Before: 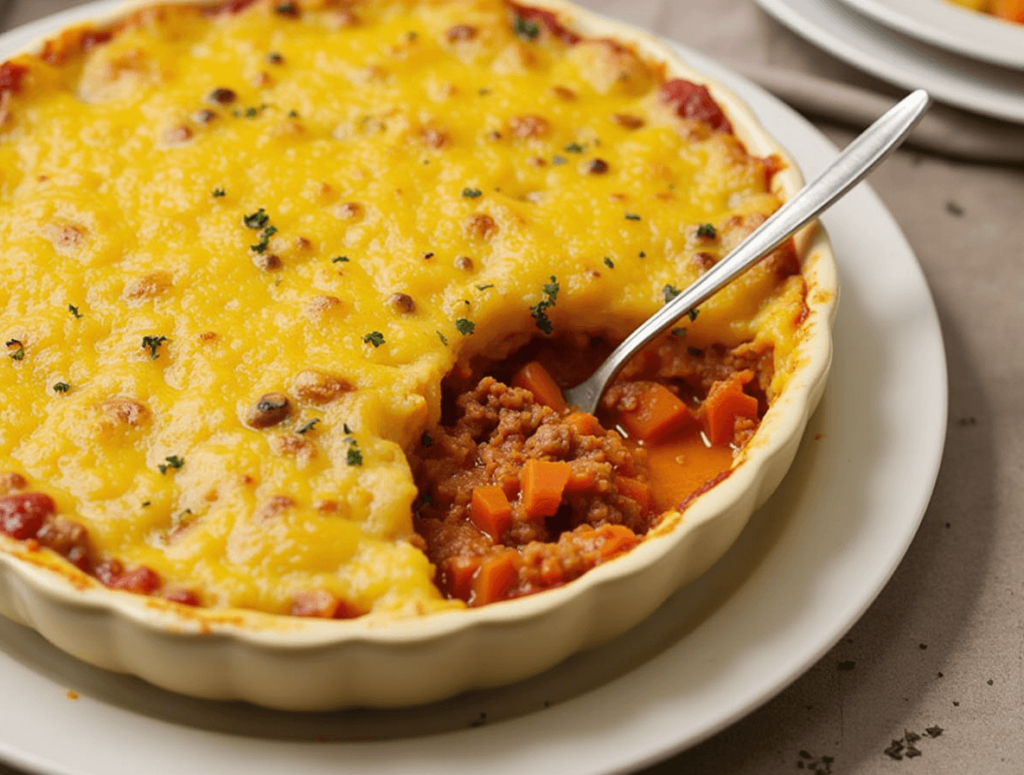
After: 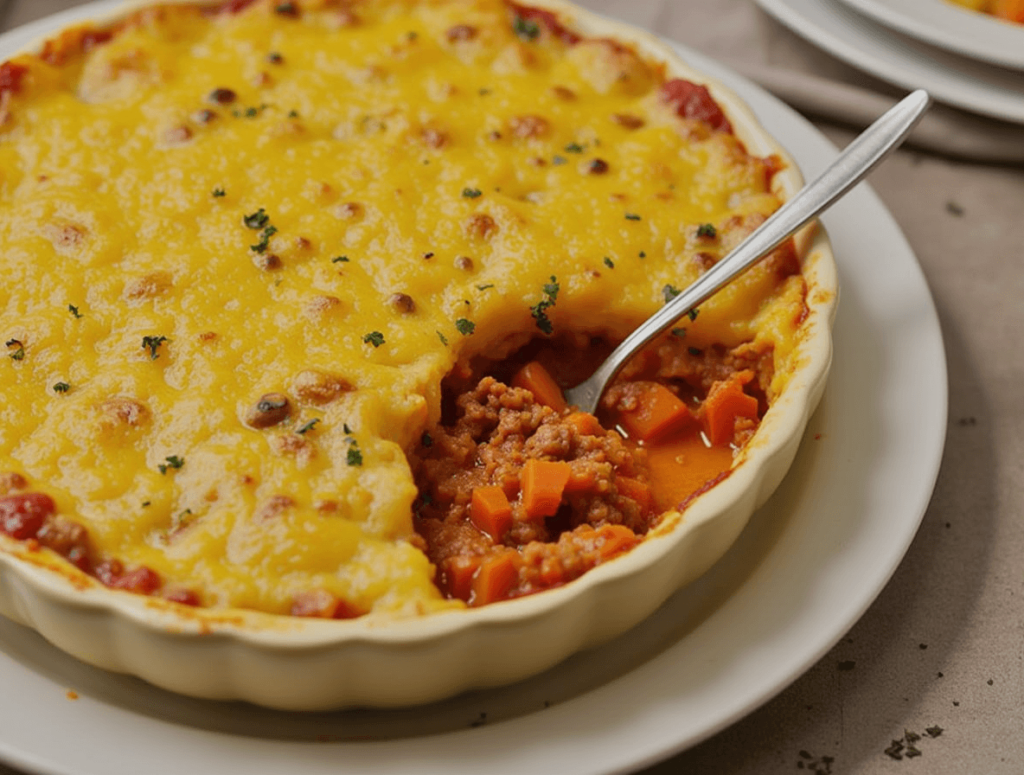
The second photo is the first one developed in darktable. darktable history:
color zones: curves: ch0 [(0, 0.497) (0.143, 0.5) (0.286, 0.5) (0.429, 0.483) (0.571, 0.116) (0.714, -0.006) (0.857, 0.28) (1, 0.497)]
color correction: highlights b* -0.003, saturation 0.985
tone equalizer: -8 EV -0.002 EV, -7 EV 0.005 EV, -6 EV -0.026 EV, -5 EV 0.017 EV, -4 EV -0.025 EV, -3 EV 0.032 EV, -2 EV -0.048 EV, -1 EV -0.28 EV, +0 EV -0.59 EV
